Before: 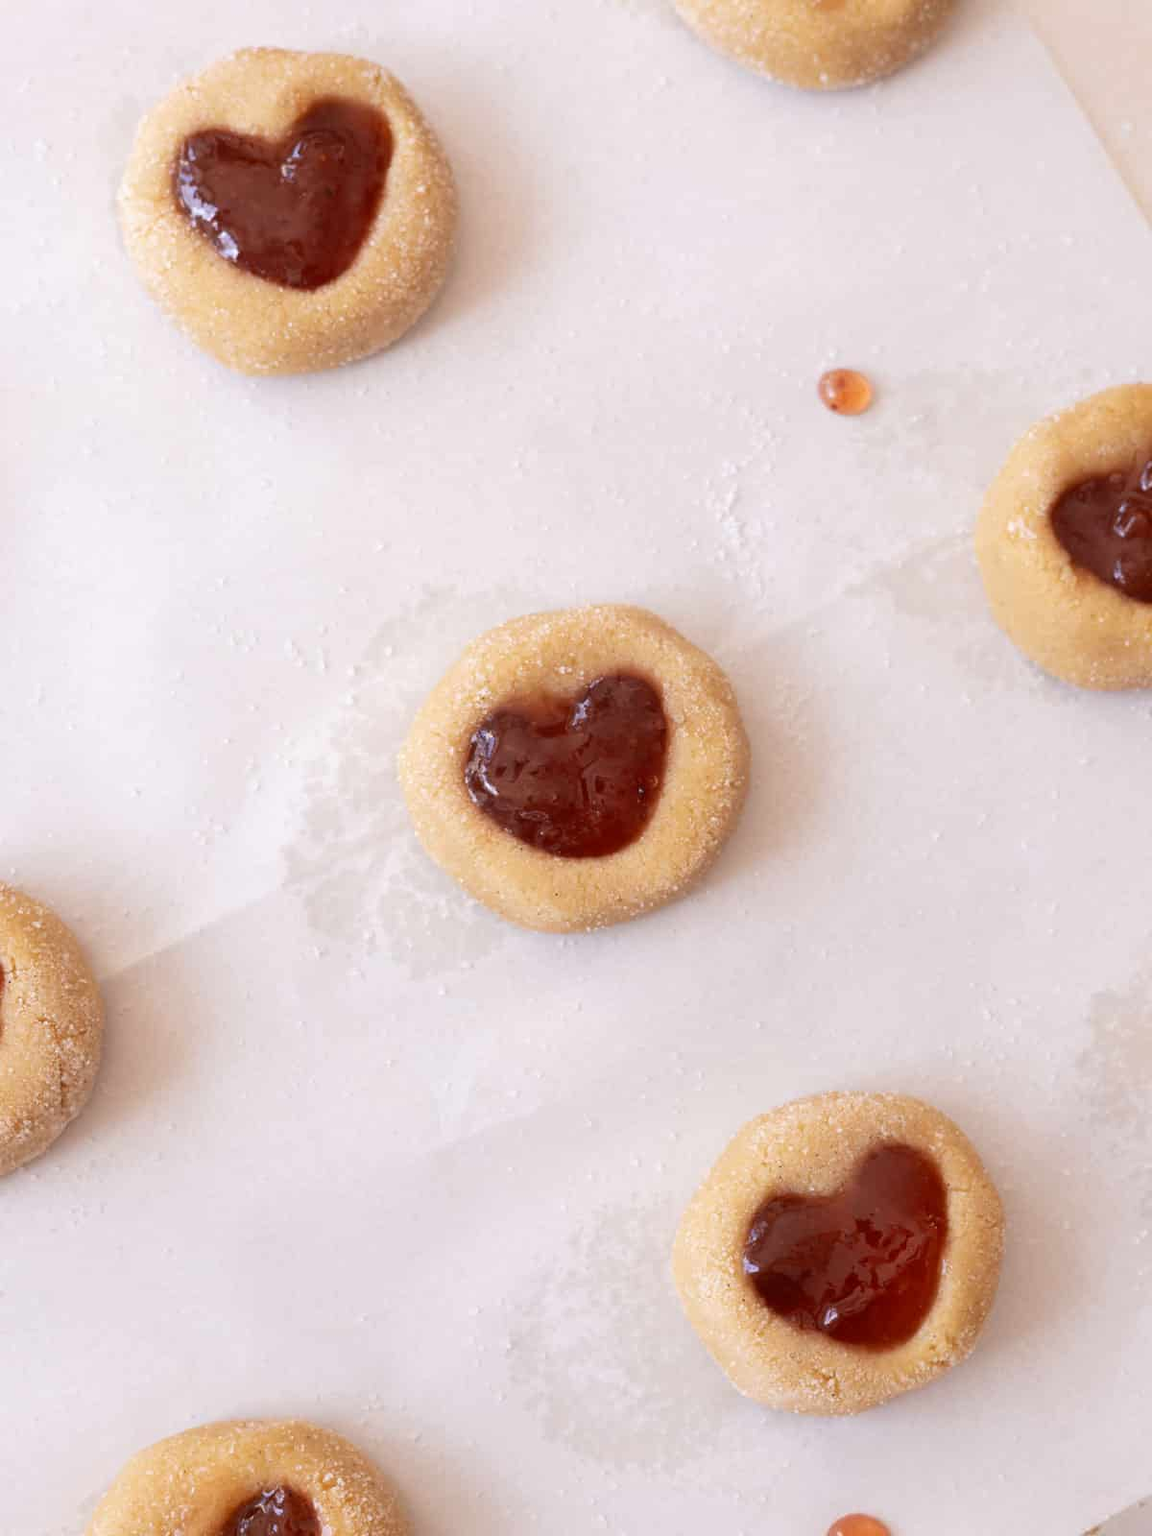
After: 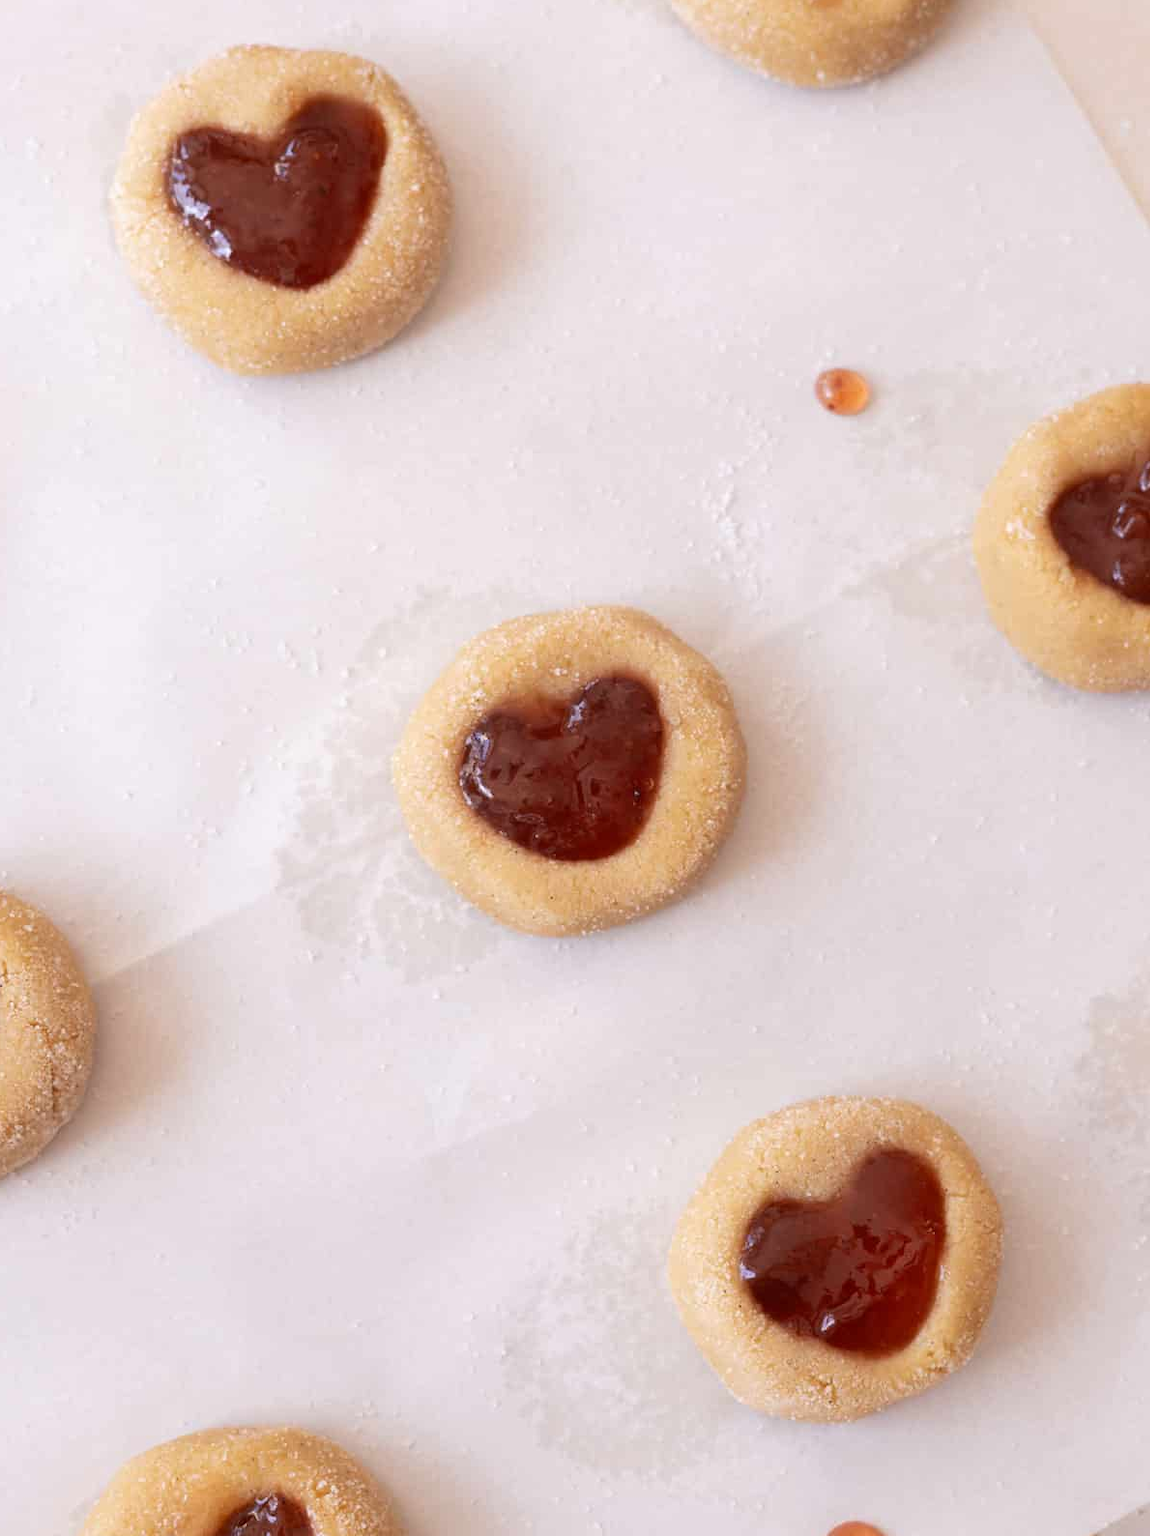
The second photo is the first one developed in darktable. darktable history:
crop and rotate: left 0.825%, top 0.225%, bottom 0.409%
